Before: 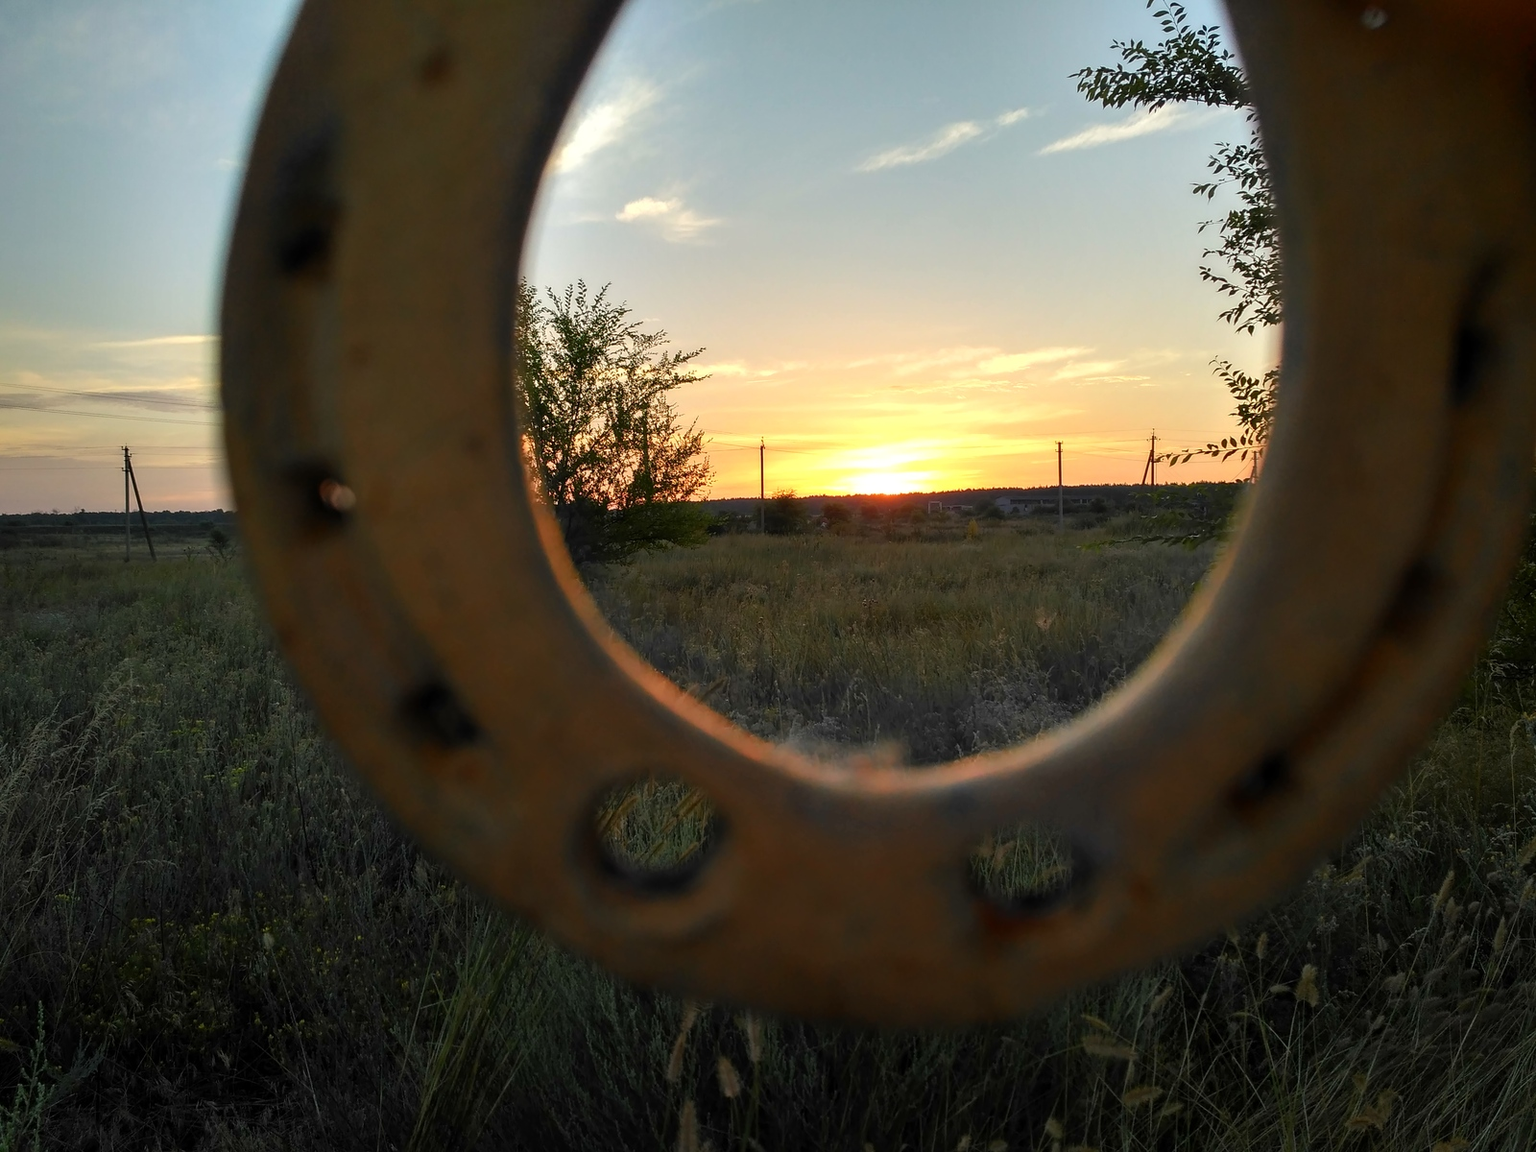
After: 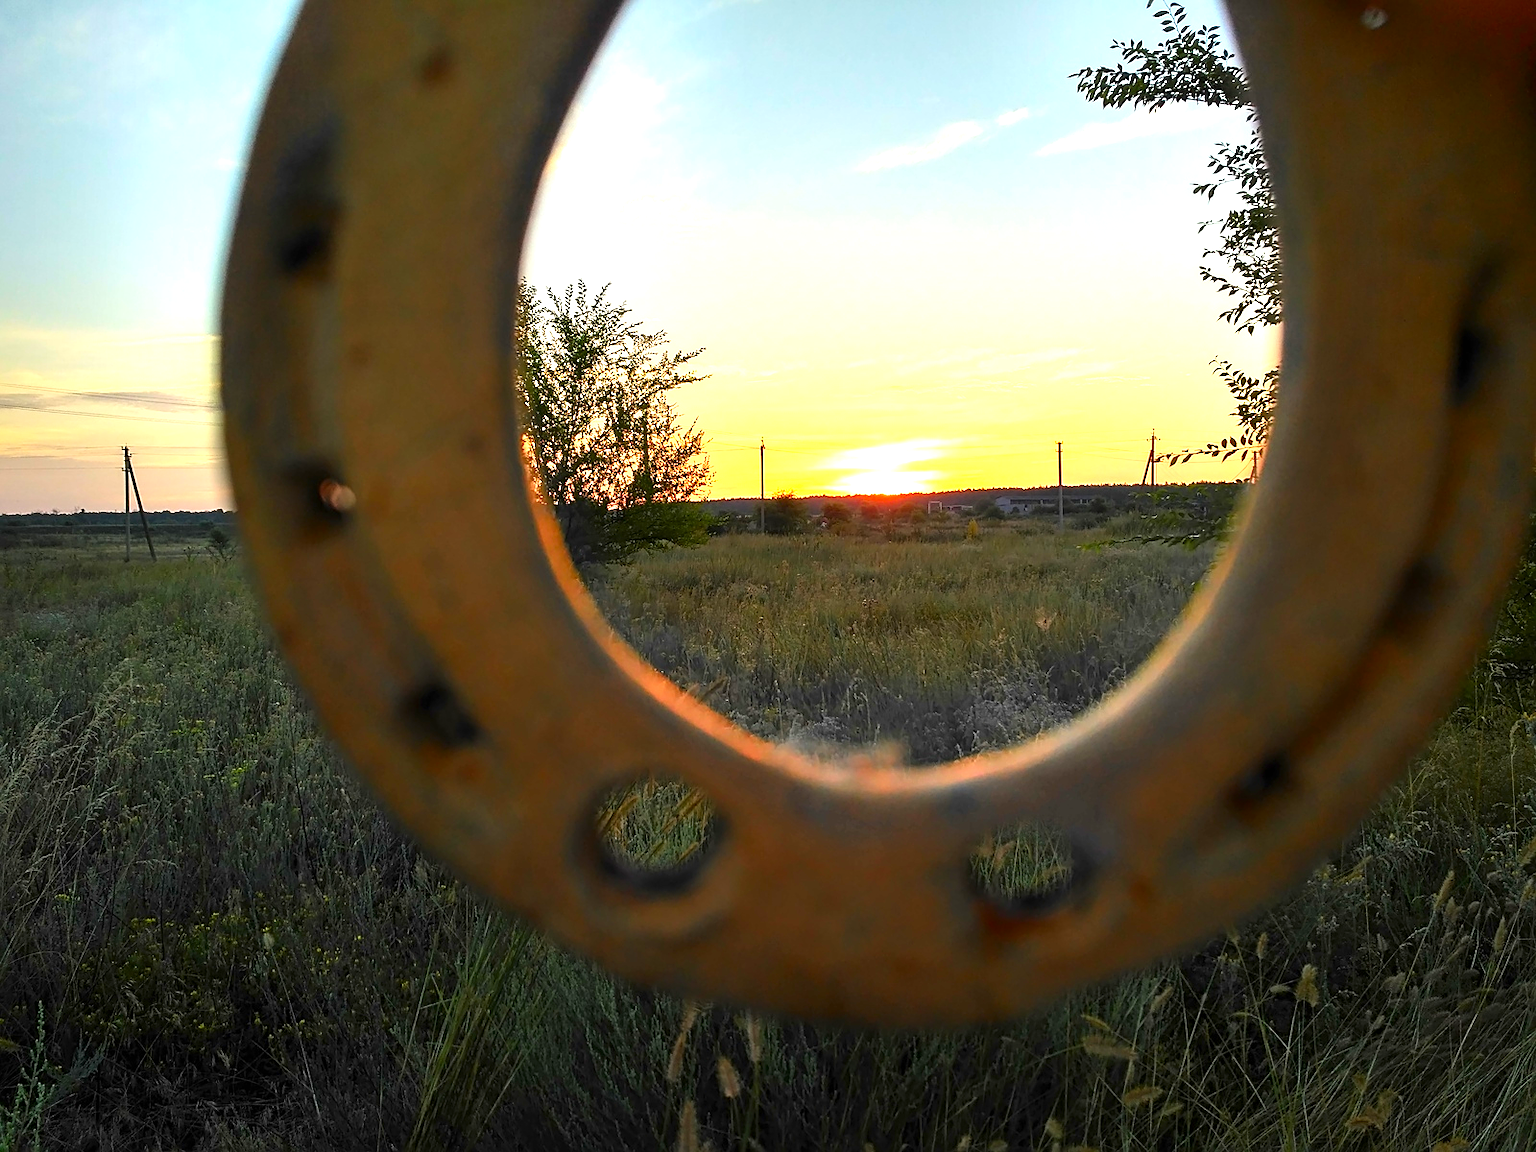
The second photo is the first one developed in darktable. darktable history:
exposure: black level correction 0, exposure 1 EV, compensate highlight preservation false
sharpen: on, module defaults
contrast brightness saturation: contrast 0.087, saturation 0.28
